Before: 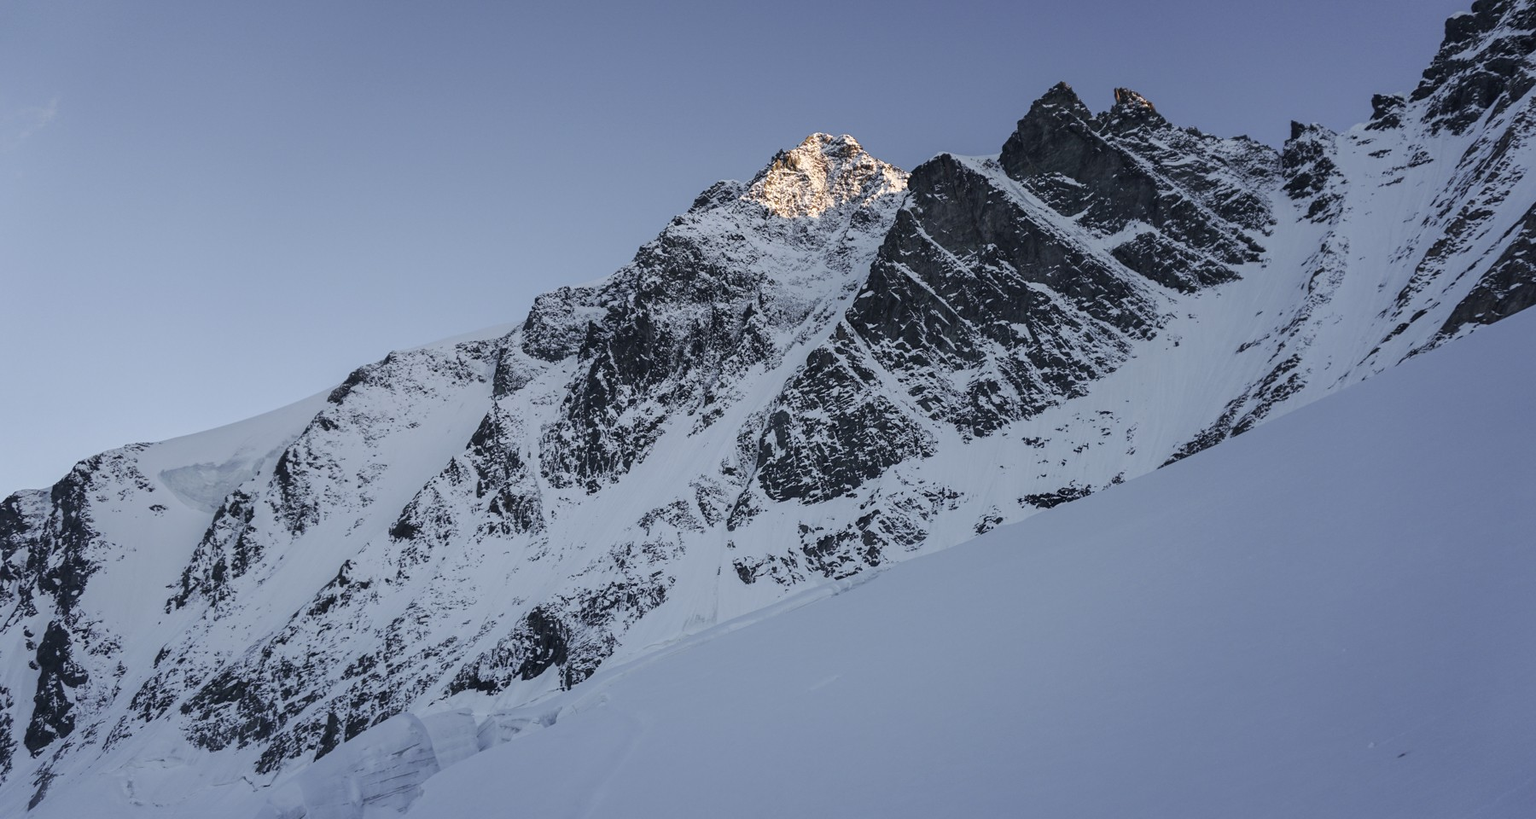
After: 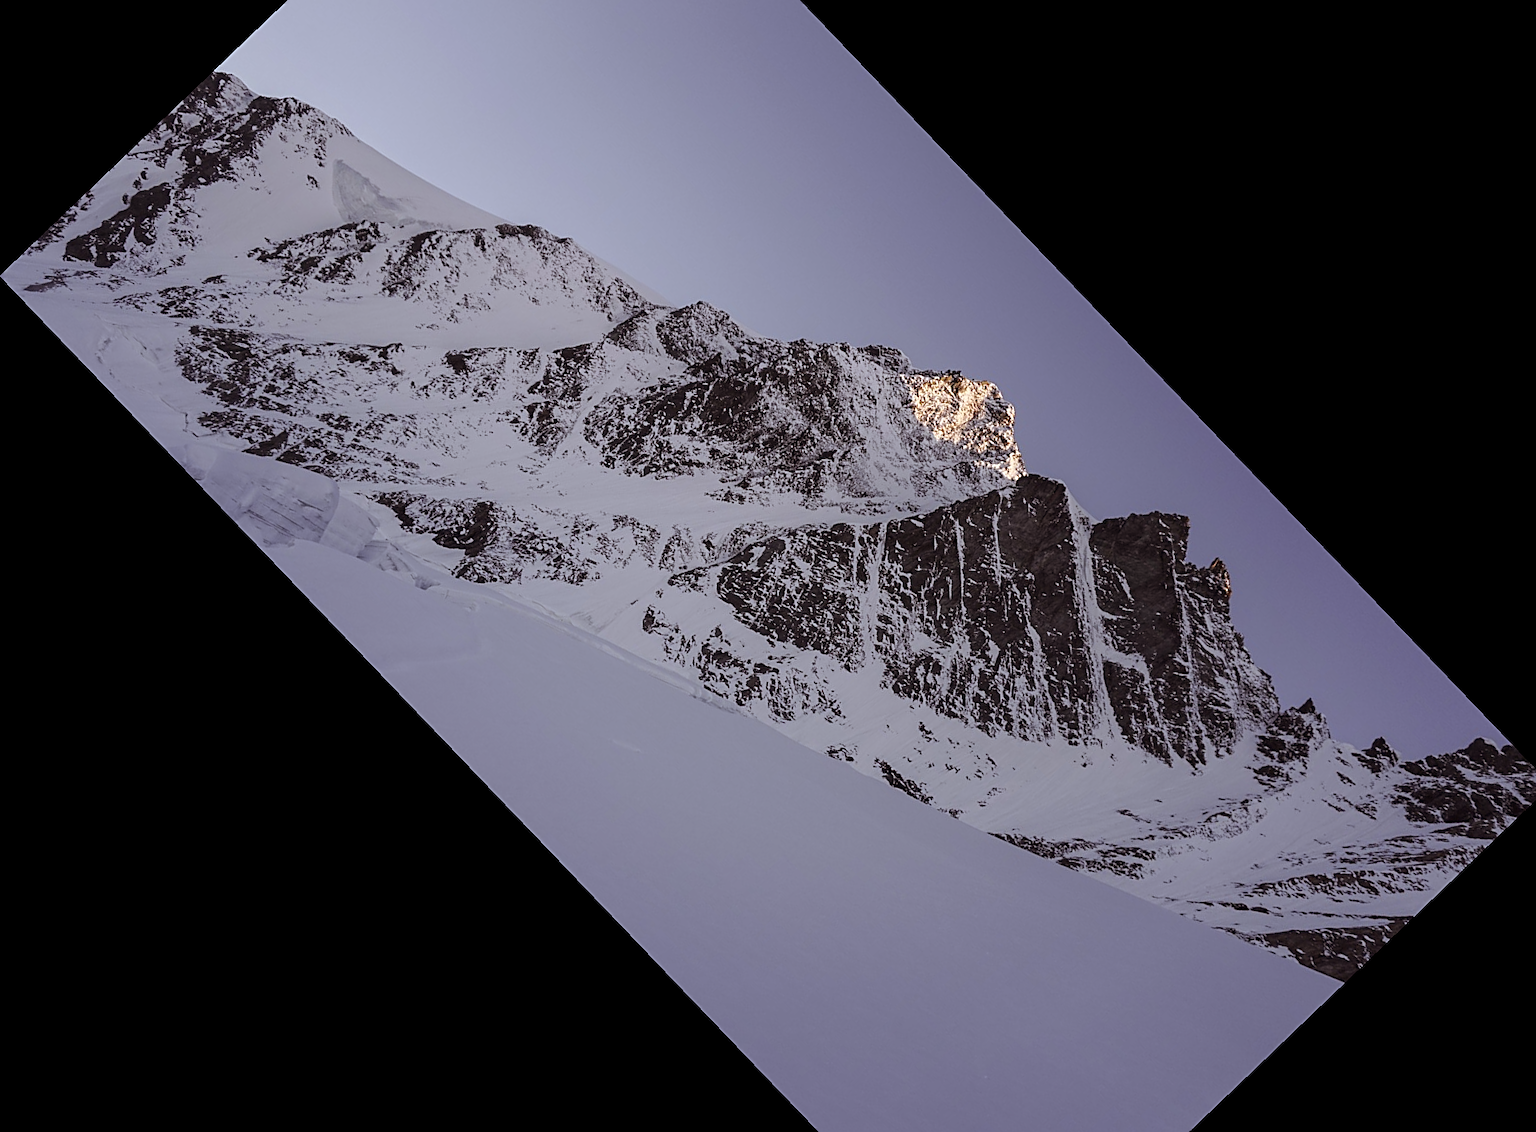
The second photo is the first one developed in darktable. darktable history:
rgb levels: mode RGB, independent channels, levels [[0, 0.5, 1], [0, 0.521, 1], [0, 0.536, 1]]
crop and rotate: angle -46.26°, top 16.234%, right 0.912%, bottom 11.704%
sharpen: on, module defaults
